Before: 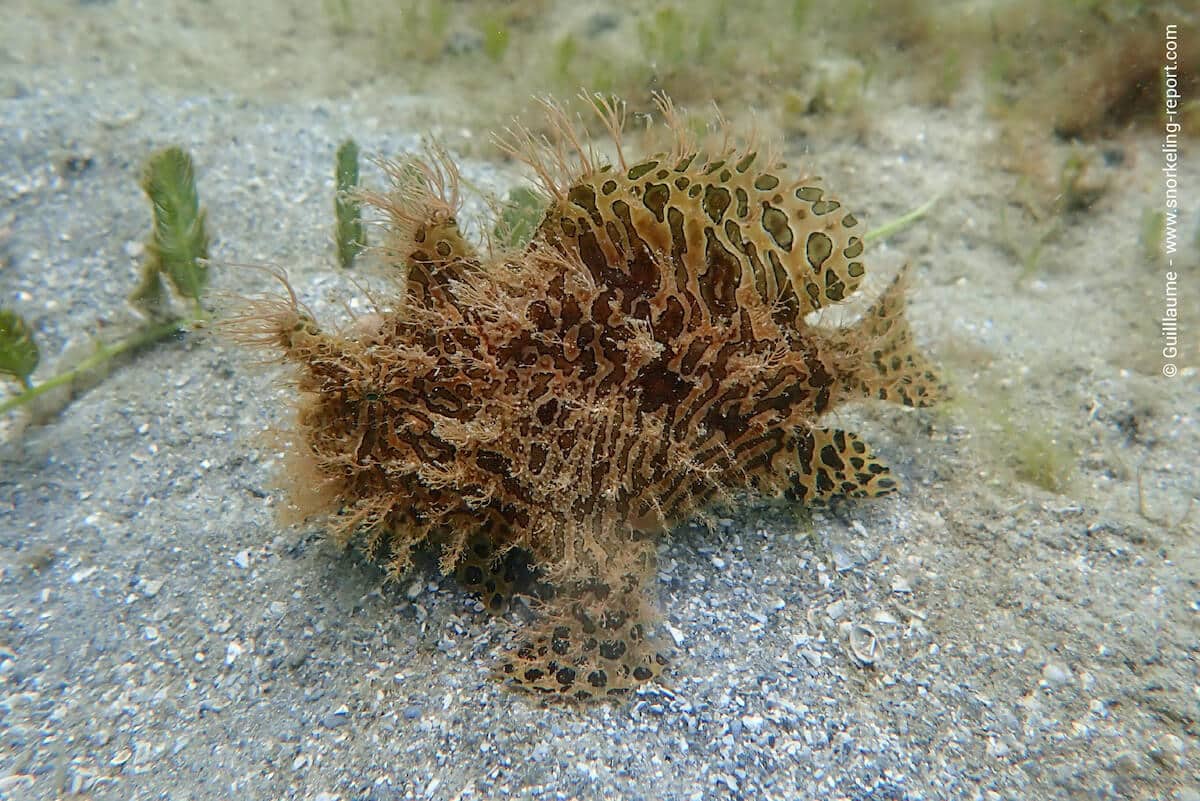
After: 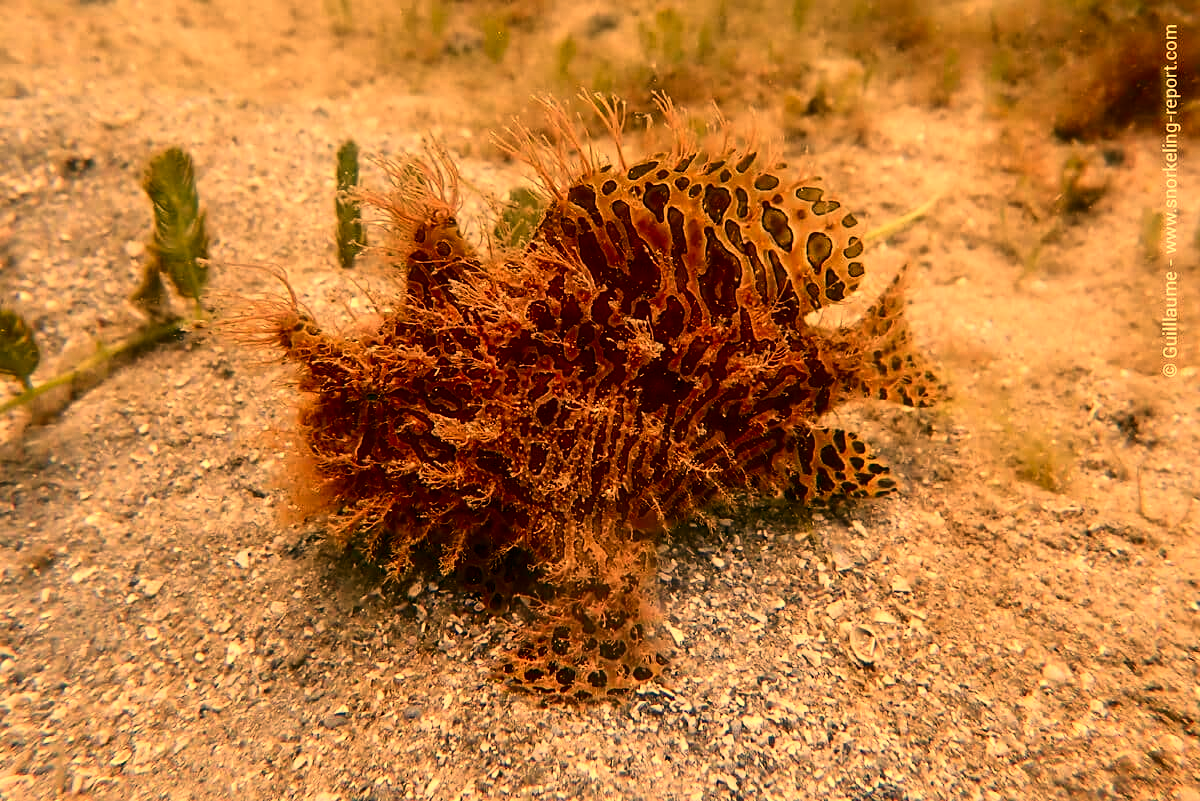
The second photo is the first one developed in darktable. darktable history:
contrast brightness saturation: contrast 0.19, brightness -0.24, saturation 0.11
white balance: red 1.467, blue 0.684
color correction: highlights a* 3.84, highlights b* 5.07
